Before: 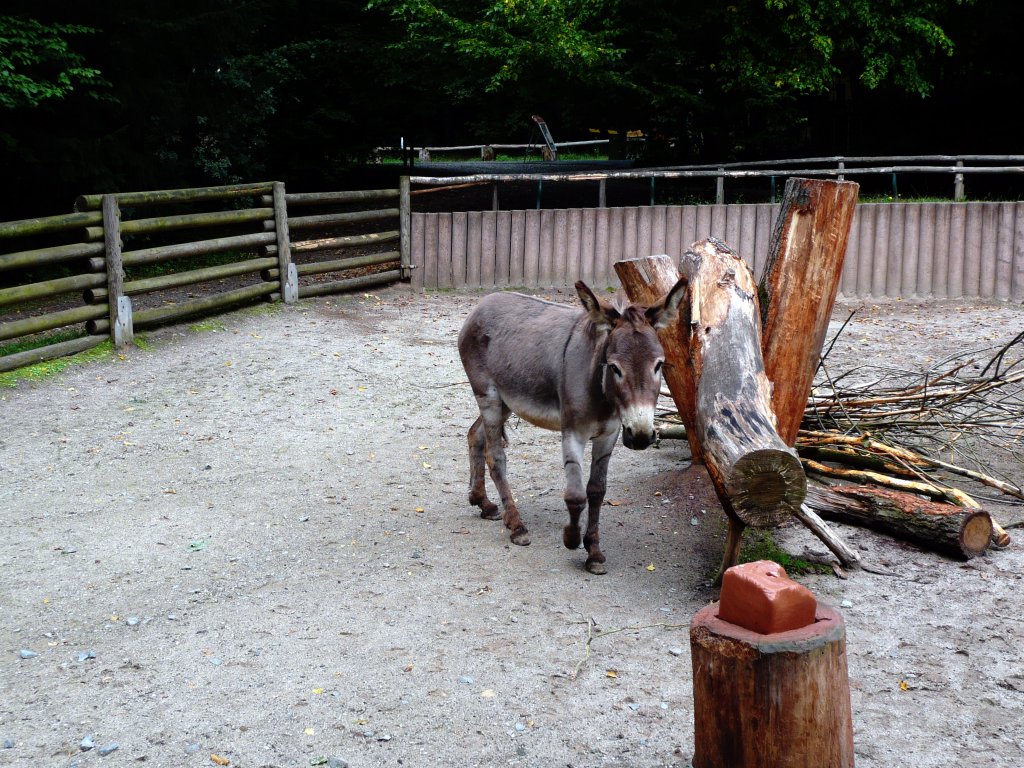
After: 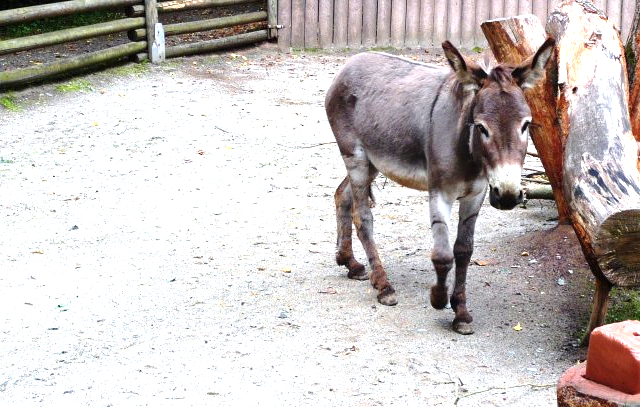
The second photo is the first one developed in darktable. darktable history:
crop: left 12.994%, top 31.293%, right 24.43%, bottom 15.612%
exposure: black level correction 0, exposure 1.097 EV, compensate highlight preservation false
tone equalizer: on, module defaults
